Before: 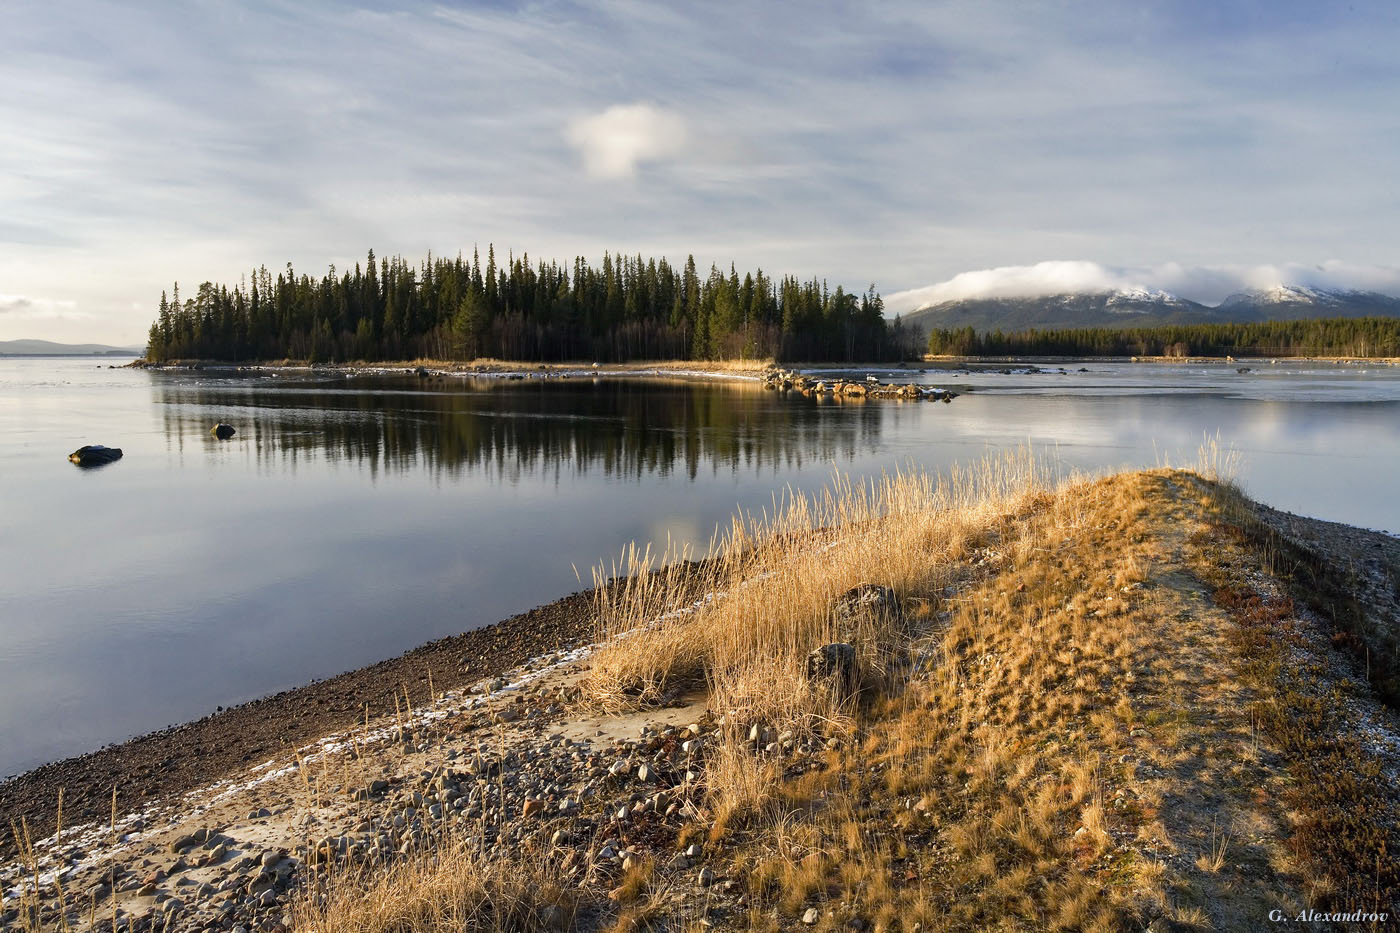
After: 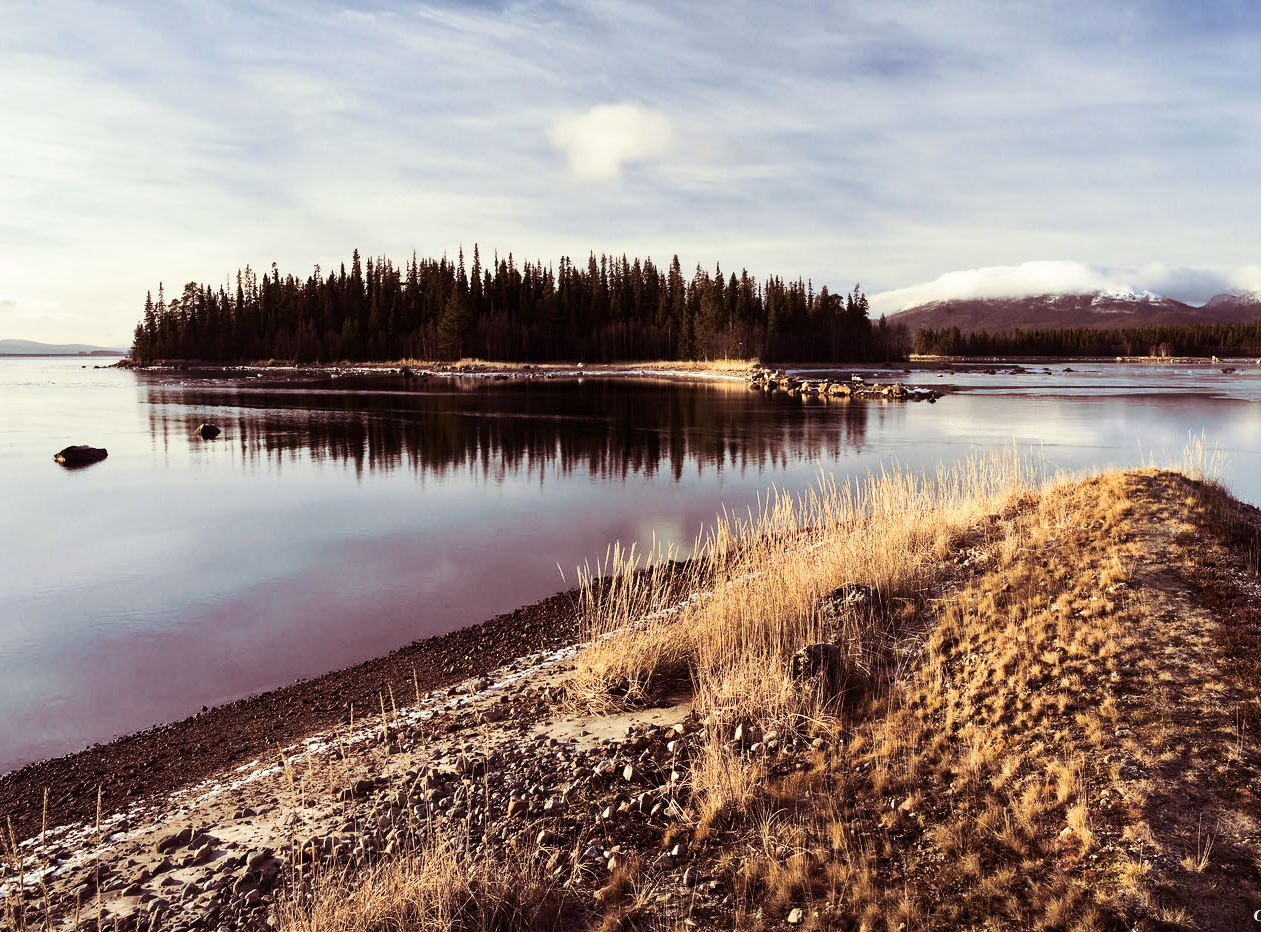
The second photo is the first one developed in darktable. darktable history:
crop and rotate: left 1.088%, right 8.807%
contrast brightness saturation: contrast 0.28
split-toning: on, module defaults
